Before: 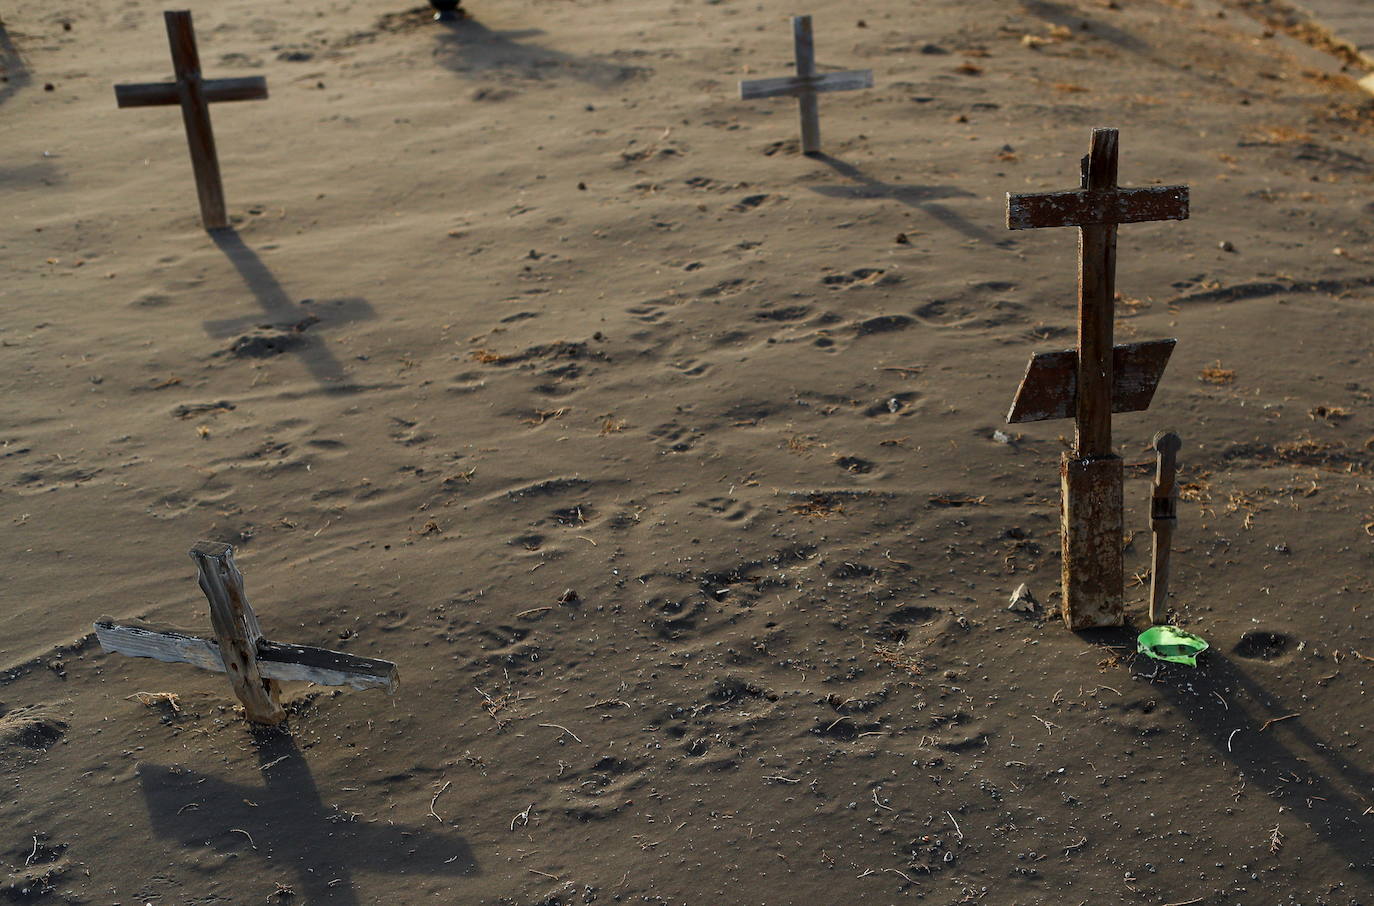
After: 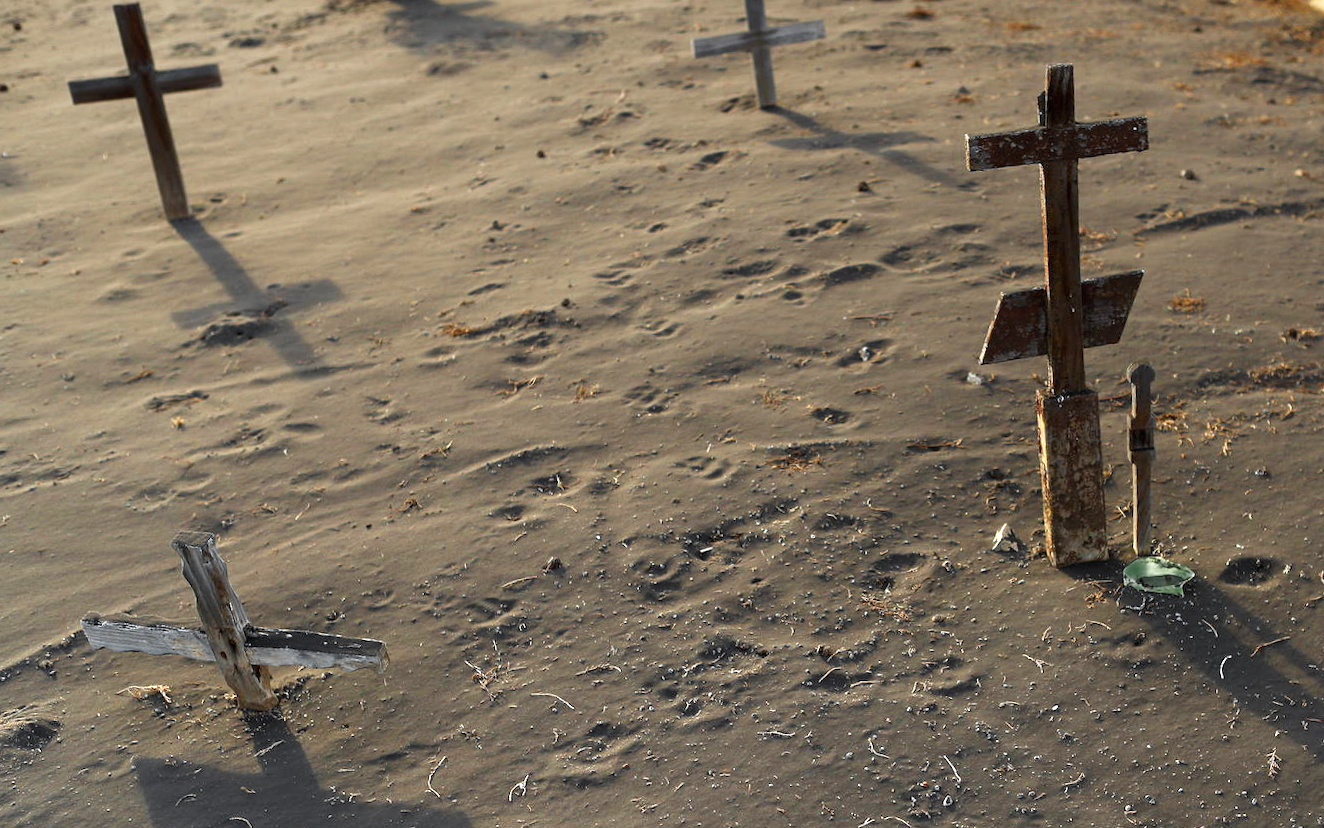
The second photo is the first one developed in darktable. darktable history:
exposure: black level correction 0, exposure 1.1 EV, compensate highlight preservation false
color zones: curves: ch0 [(0.035, 0.242) (0.25, 0.5) (0.384, 0.214) (0.488, 0.255) (0.75, 0.5)]; ch1 [(0.063, 0.379) (0.25, 0.5) (0.354, 0.201) (0.489, 0.085) (0.729, 0.271)]; ch2 [(0.25, 0.5) (0.38, 0.517) (0.442, 0.51) (0.735, 0.456)]
graduated density: on, module defaults
rotate and perspective: rotation -3.52°, crop left 0.036, crop right 0.964, crop top 0.081, crop bottom 0.919
